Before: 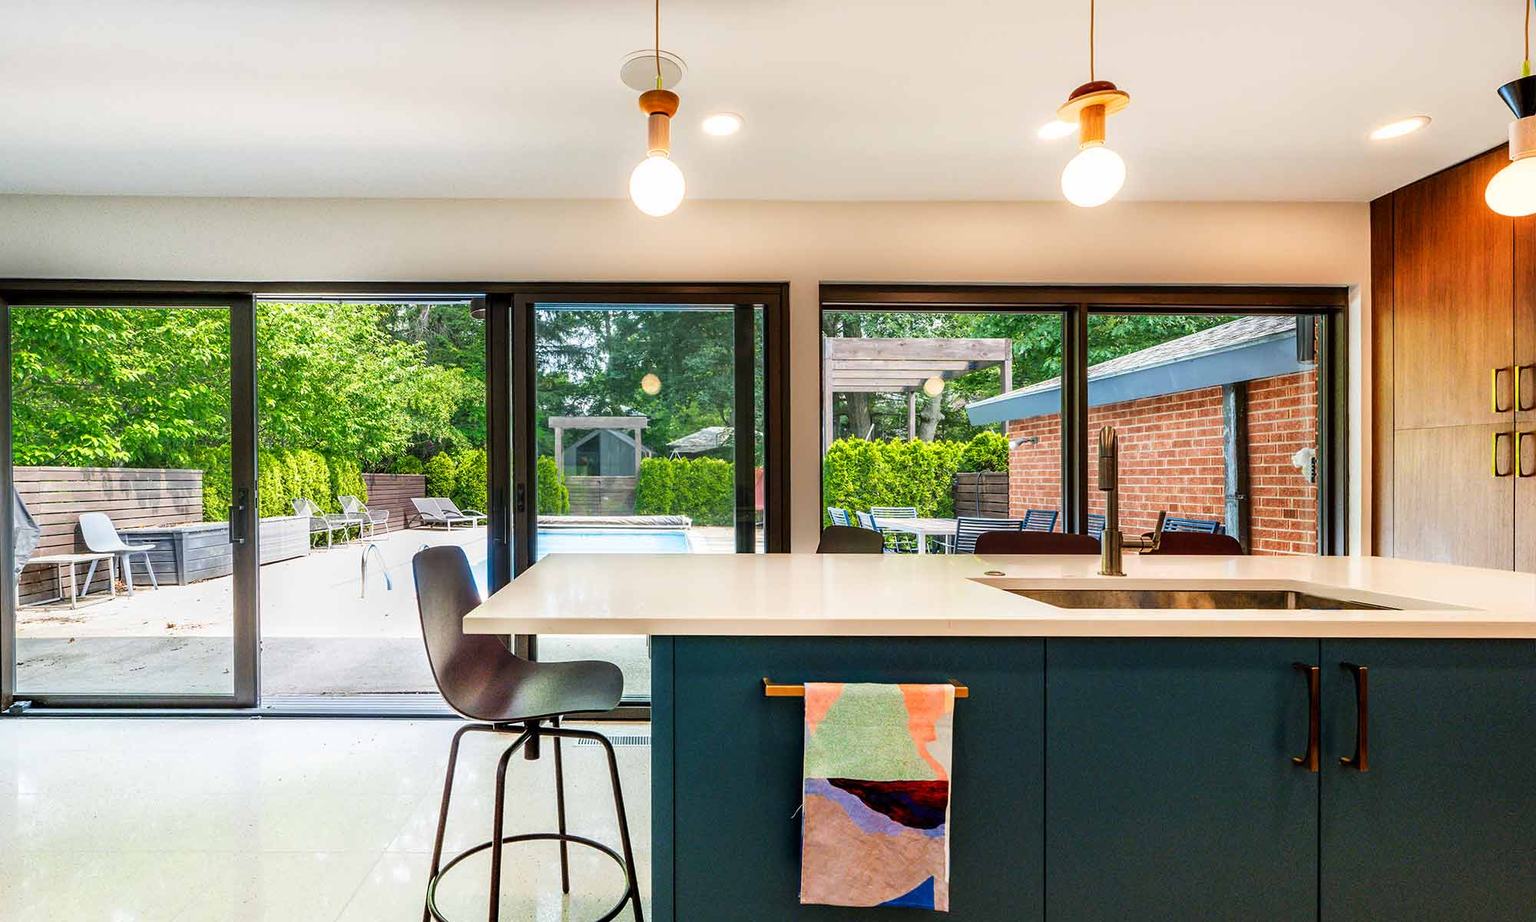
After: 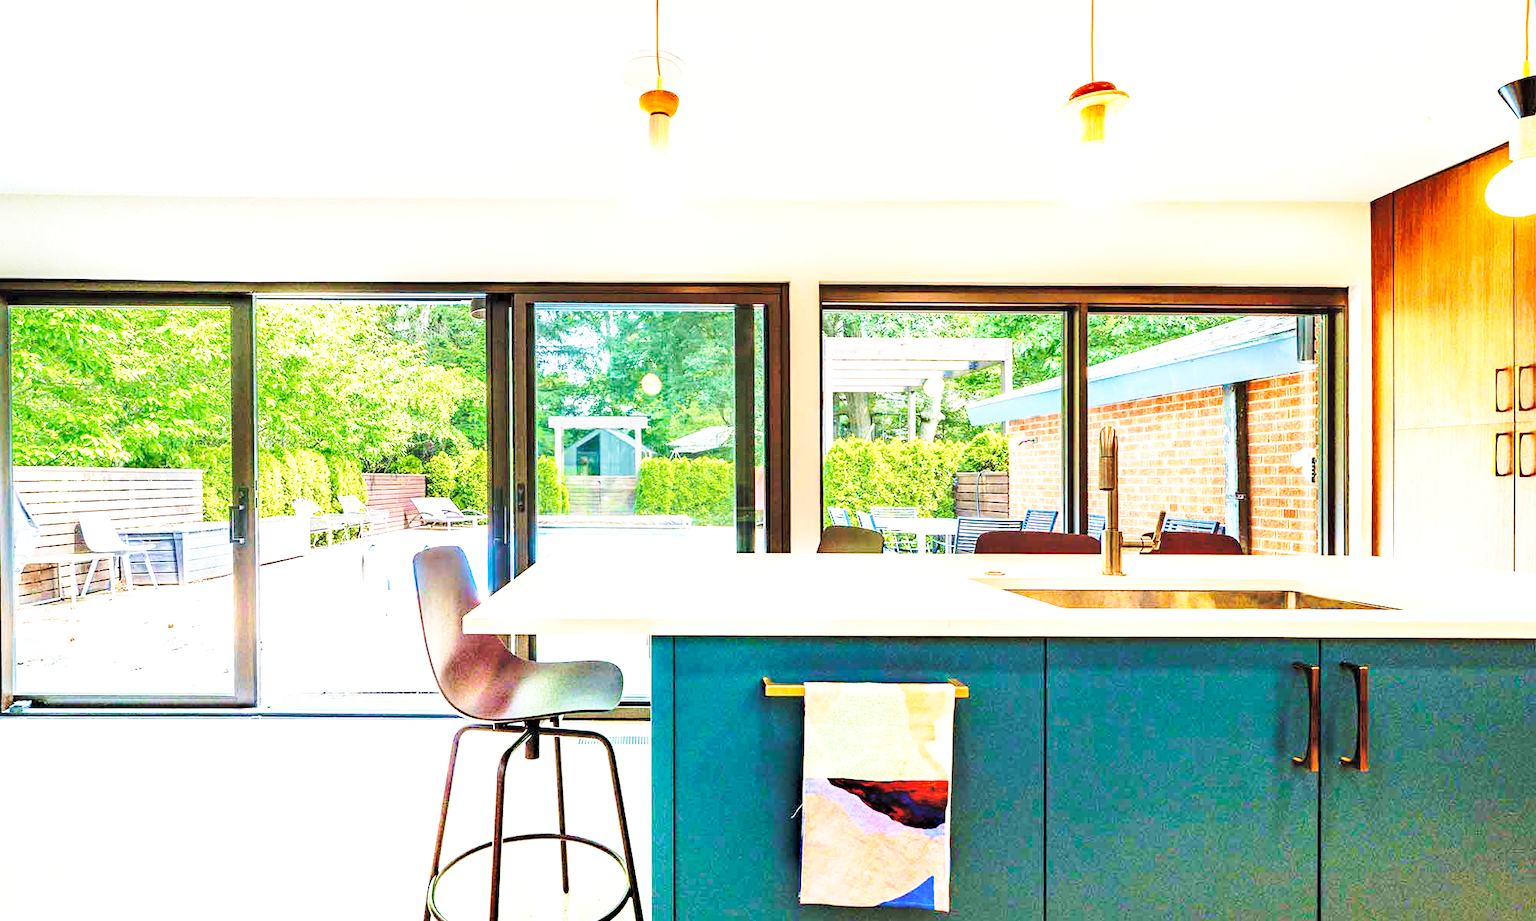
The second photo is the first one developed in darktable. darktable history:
exposure: black level correction 0, exposure 1.001 EV, compensate highlight preservation false
velvia: strength 45%
haze removal: compatibility mode true, adaptive false
base curve: curves: ch0 [(0, 0) (0.032, 0.037) (0.105, 0.228) (0.435, 0.76) (0.856, 0.983) (1, 1)], preserve colors none
shadows and highlights: shadows 29.31, highlights -29.45, low approximation 0.01, soften with gaussian
contrast brightness saturation: brightness 0.283
